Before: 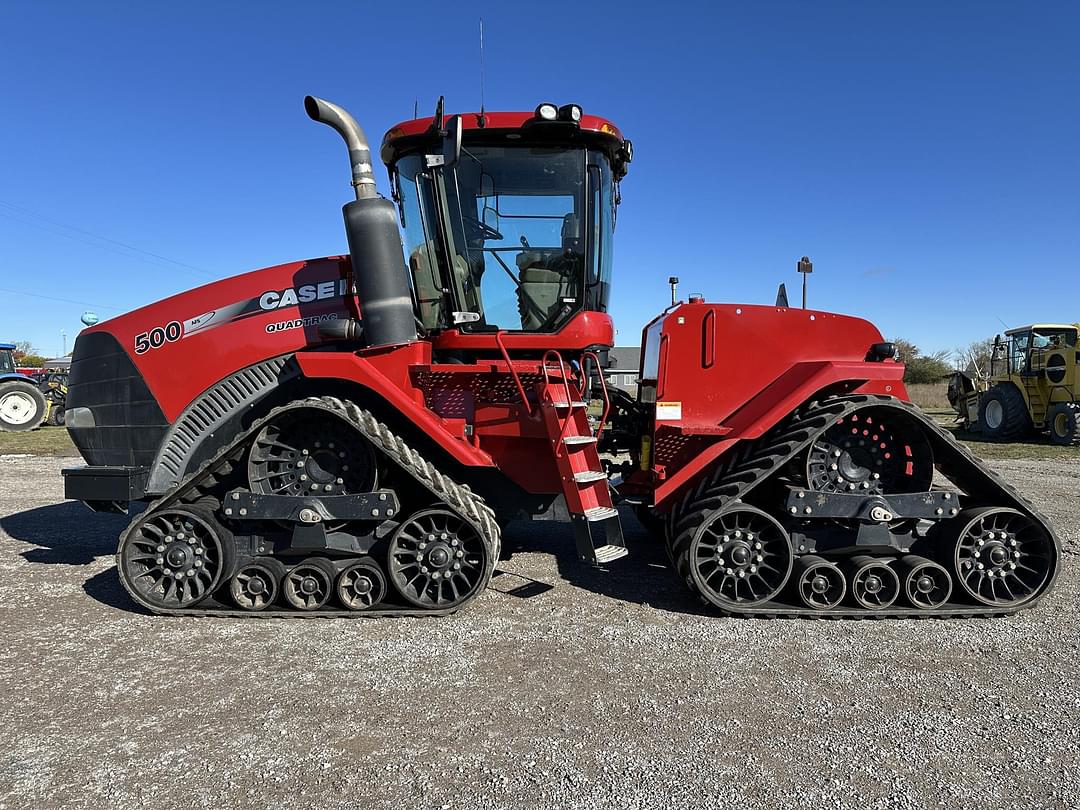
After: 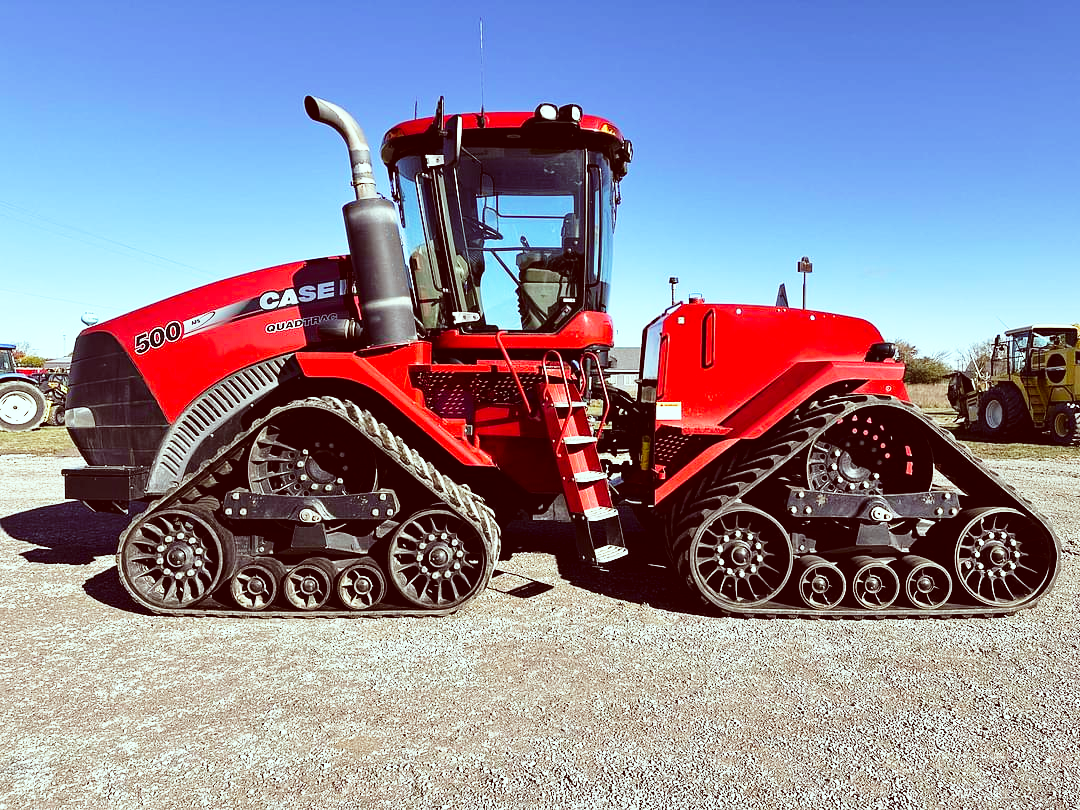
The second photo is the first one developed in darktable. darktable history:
color correction: highlights a* -7.28, highlights b* -0.177, shadows a* 20.84, shadows b* 11.28
base curve: curves: ch0 [(0, 0) (0.026, 0.03) (0.109, 0.232) (0.351, 0.748) (0.669, 0.968) (1, 1)], preserve colors none
